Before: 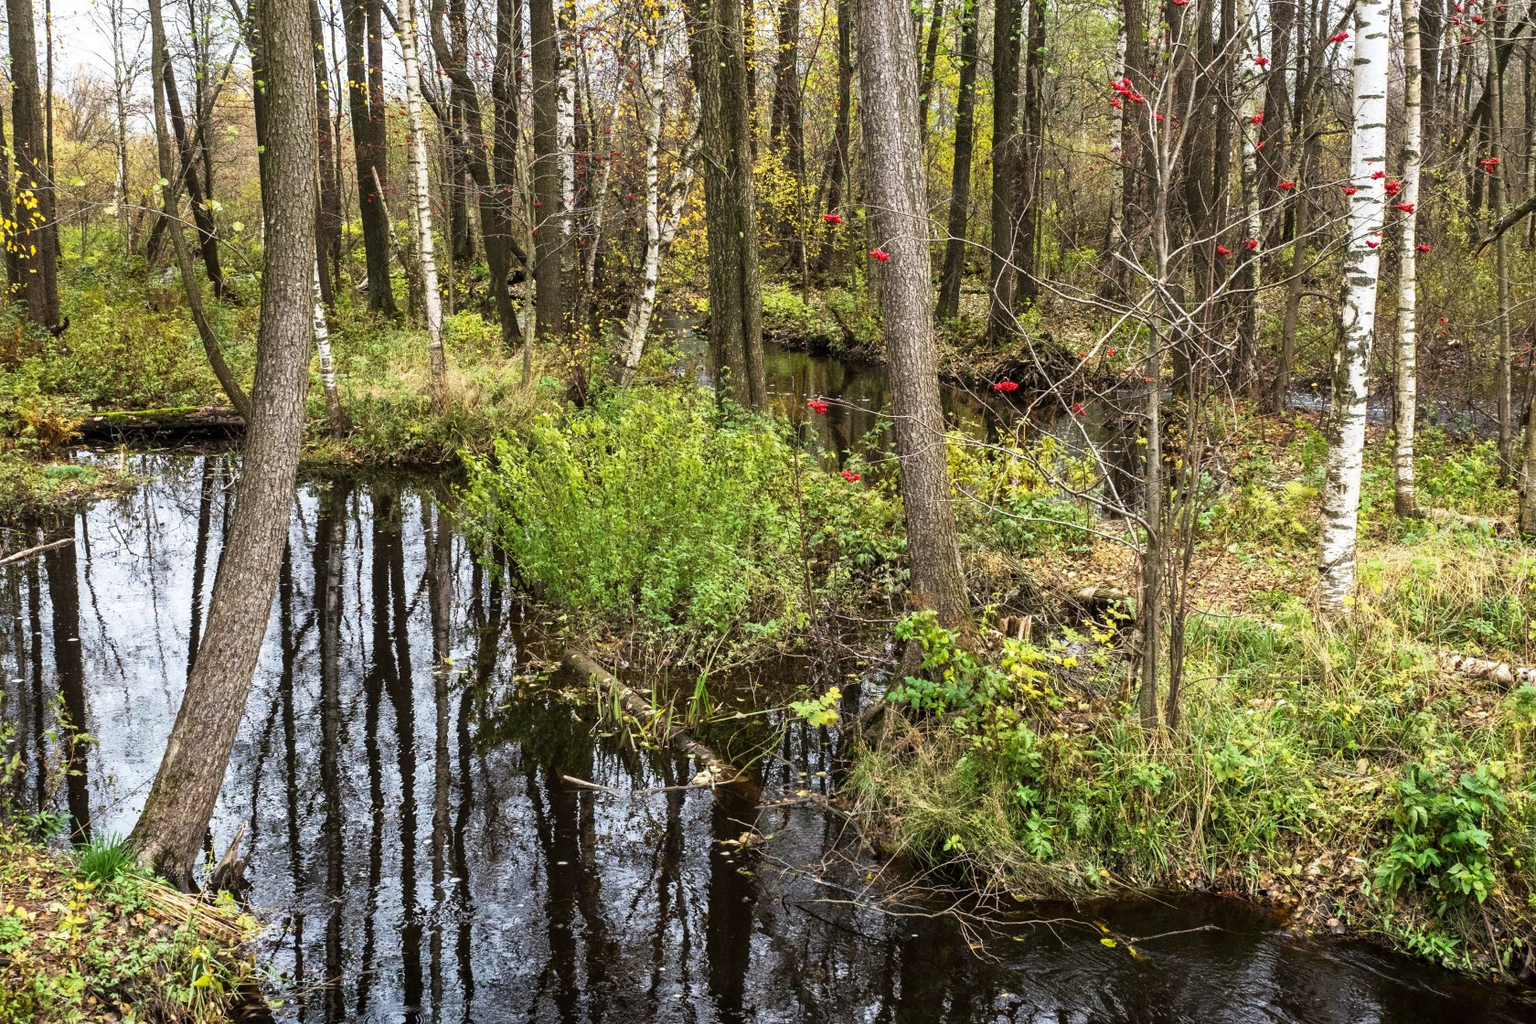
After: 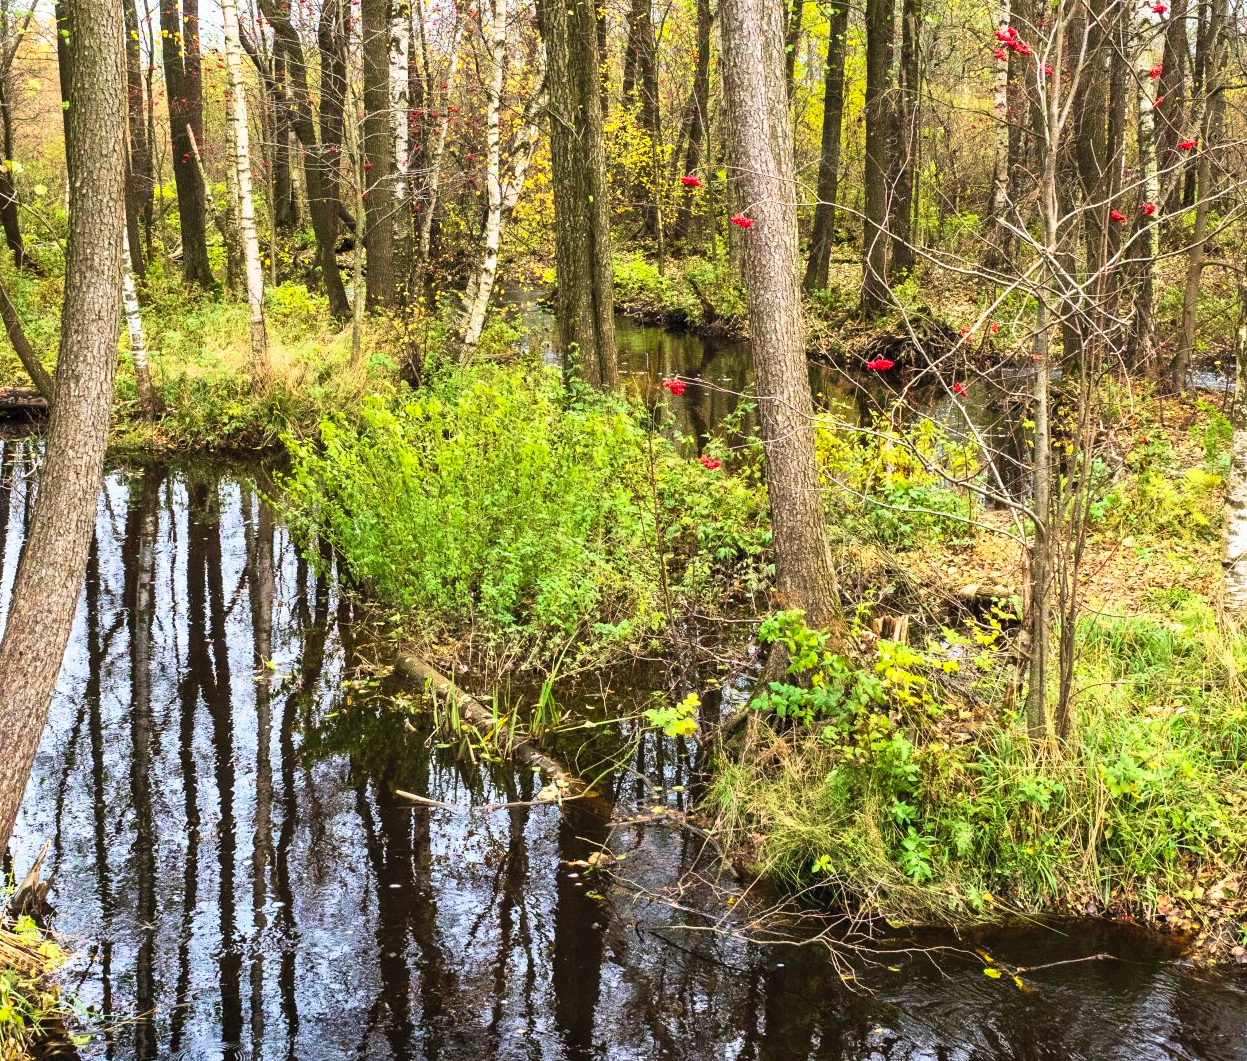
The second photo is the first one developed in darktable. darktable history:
crop and rotate: left 13.15%, top 5.251%, right 12.609%
velvia: on, module defaults
contrast brightness saturation: contrast 0.24, brightness 0.26, saturation 0.39
